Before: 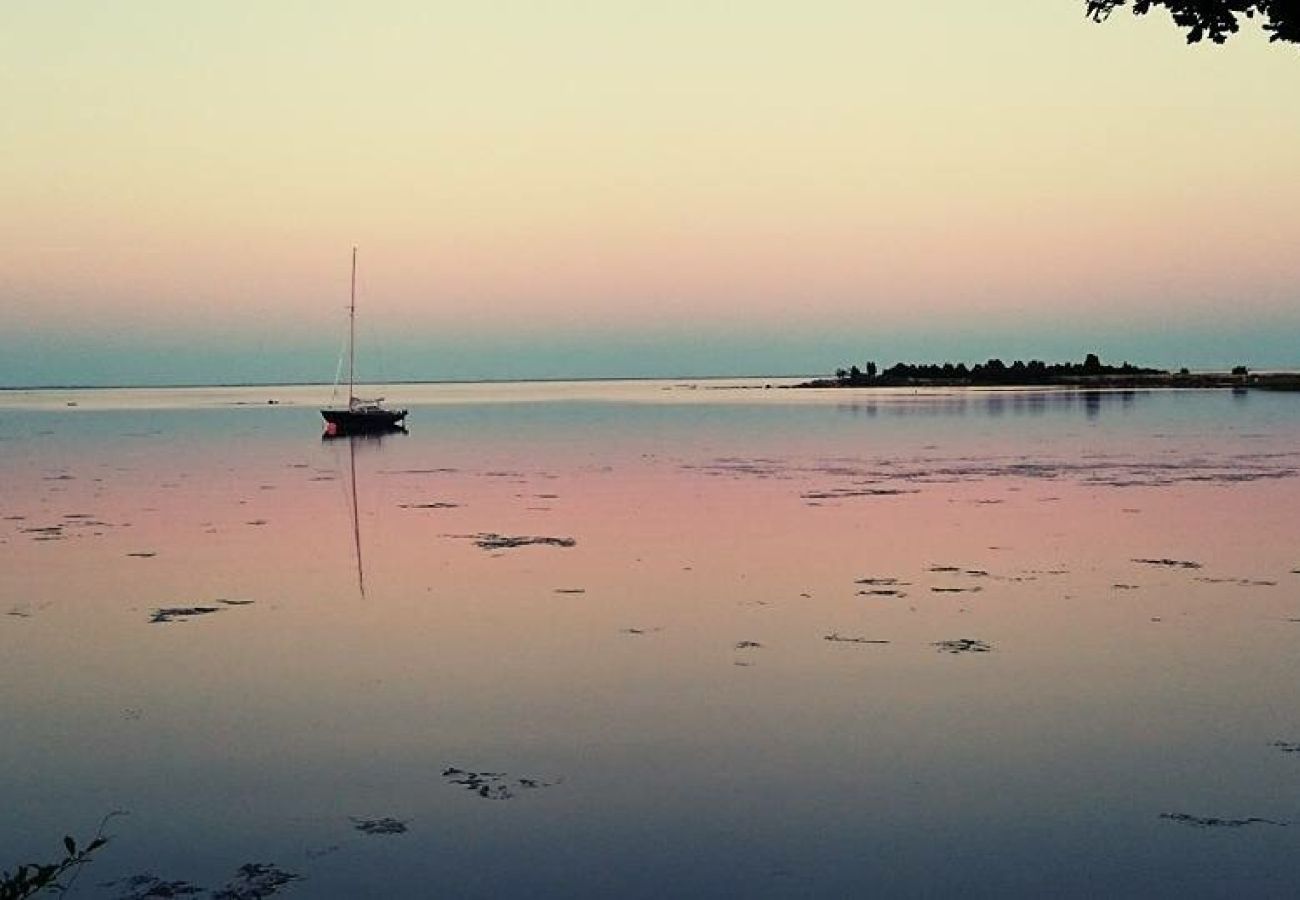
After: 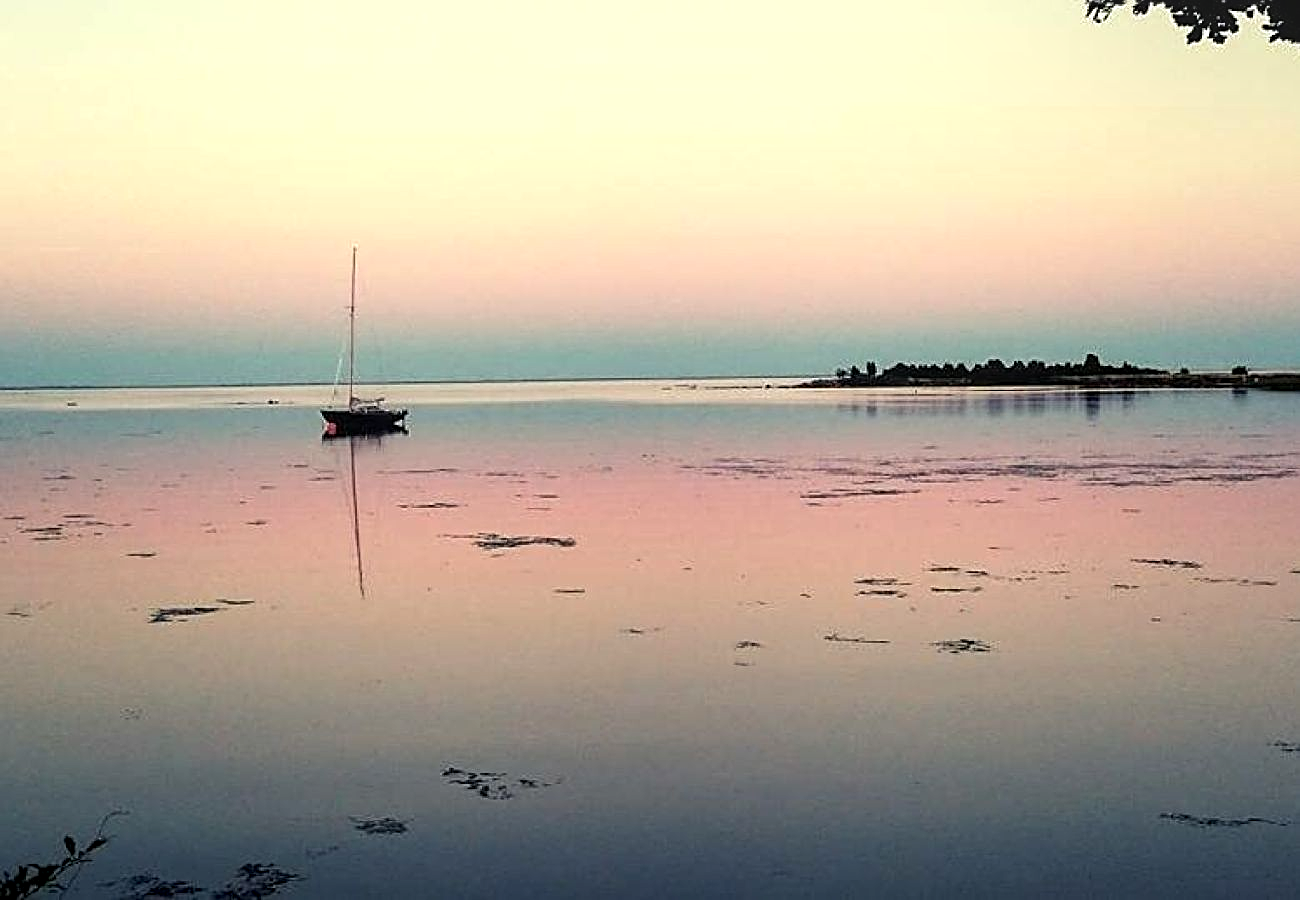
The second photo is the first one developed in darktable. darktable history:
local contrast: on, module defaults
tone equalizer: -8 EV -0.431 EV, -7 EV -0.385 EV, -6 EV -0.332 EV, -5 EV -0.188 EV, -3 EV 0.201 EV, -2 EV 0.332 EV, -1 EV 0.366 EV, +0 EV 0.413 EV
sharpen: on, module defaults
